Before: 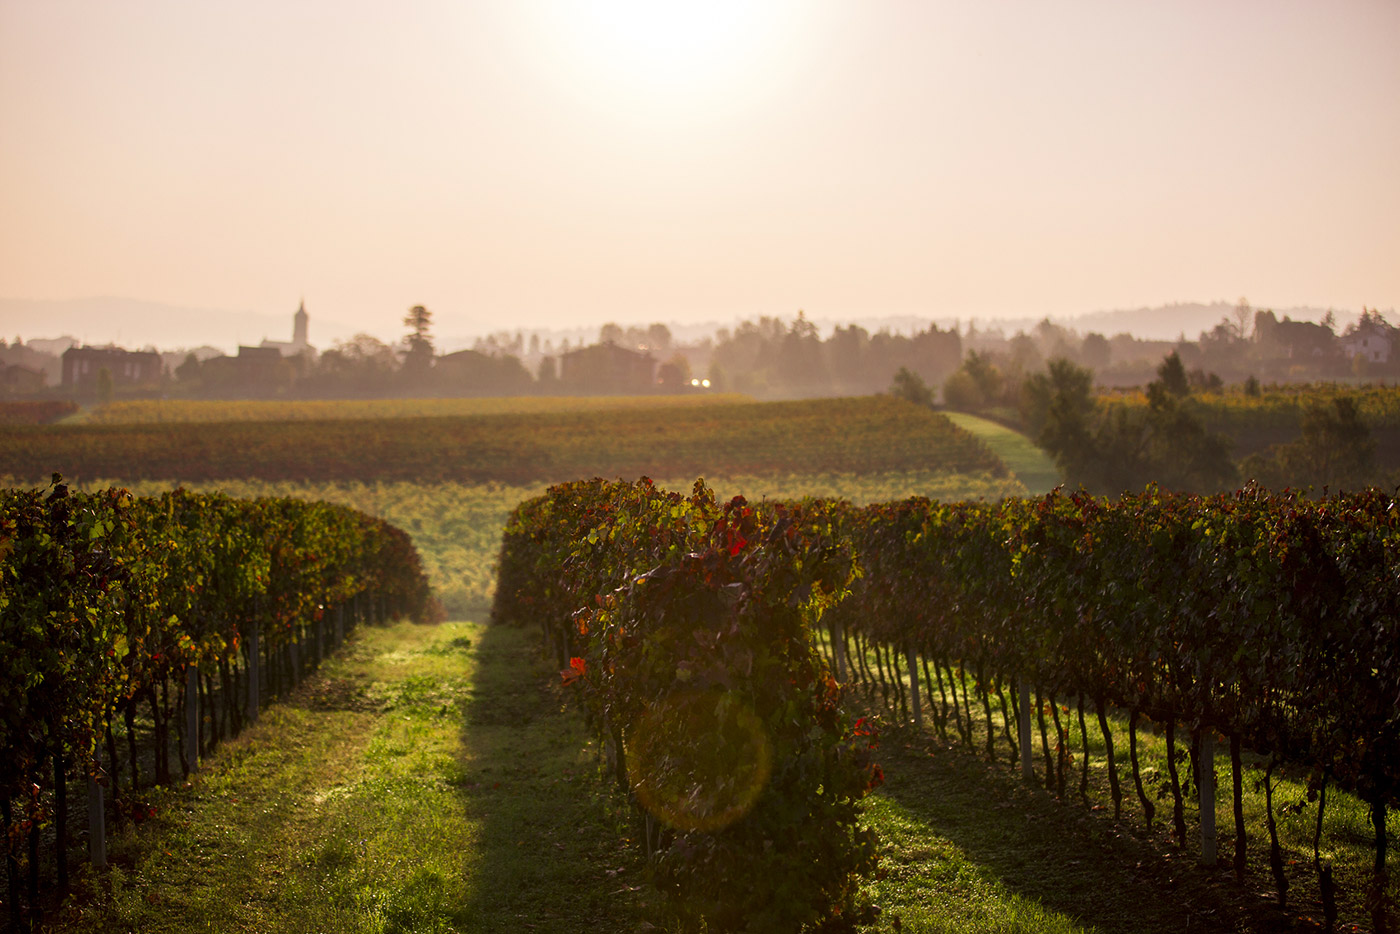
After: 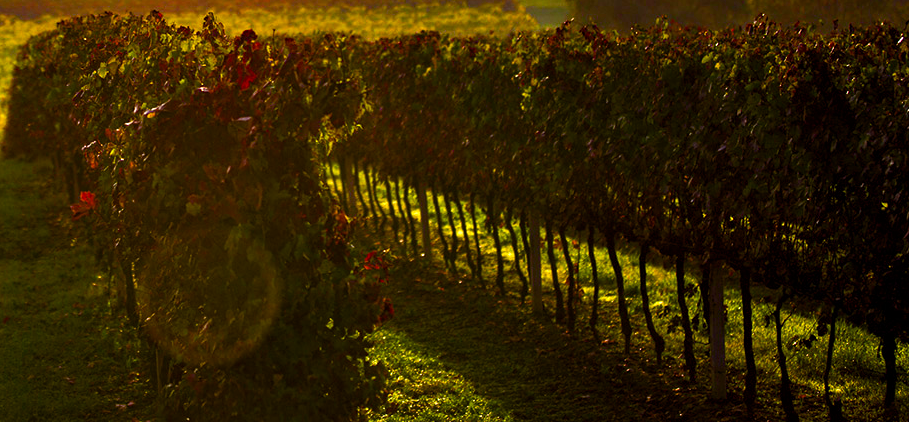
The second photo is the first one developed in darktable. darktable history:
haze removal: compatibility mode true, adaptive false
color balance rgb: linear chroma grading › global chroma 2.122%, linear chroma grading › mid-tones -1.24%, perceptual saturation grading › global saturation 20%, perceptual saturation grading › highlights -24.893%, perceptual saturation grading › shadows 49.91%, perceptual brilliance grading › global brilliance -5.727%, perceptual brilliance grading › highlights 23.789%, perceptual brilliance grading › mid-tones 6.954%, perceptual brilliance grading › shadows -4.577%, global vibrance 50.004%
crop and rotate: left 35.061%, top 49.905%, bottom 4.897%
